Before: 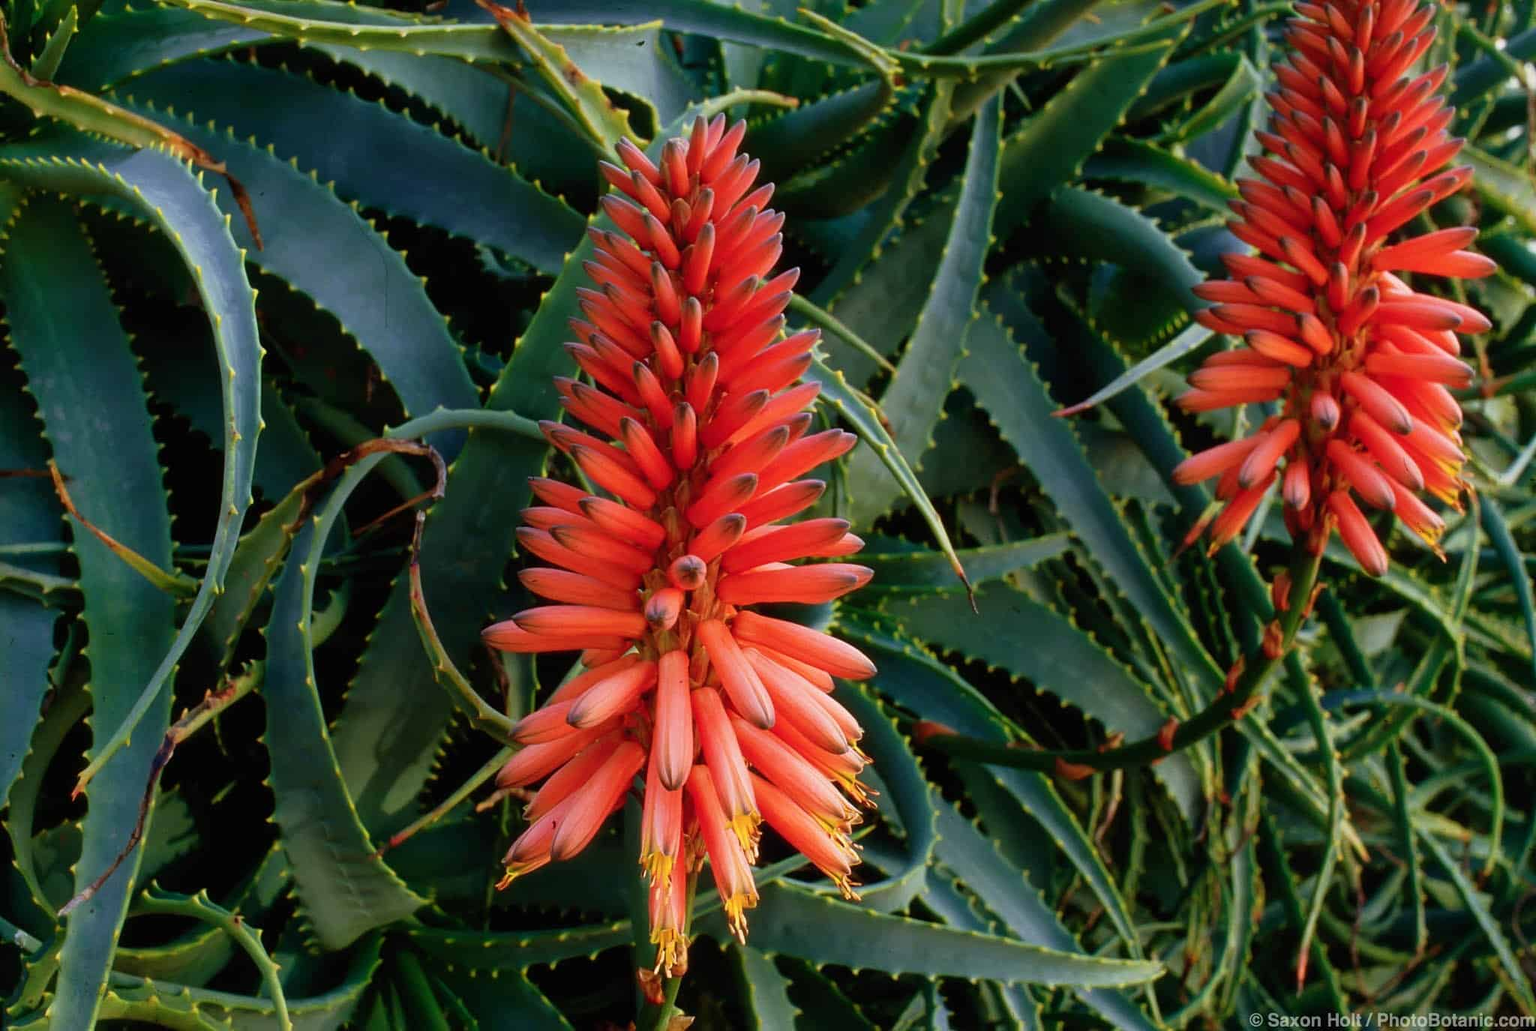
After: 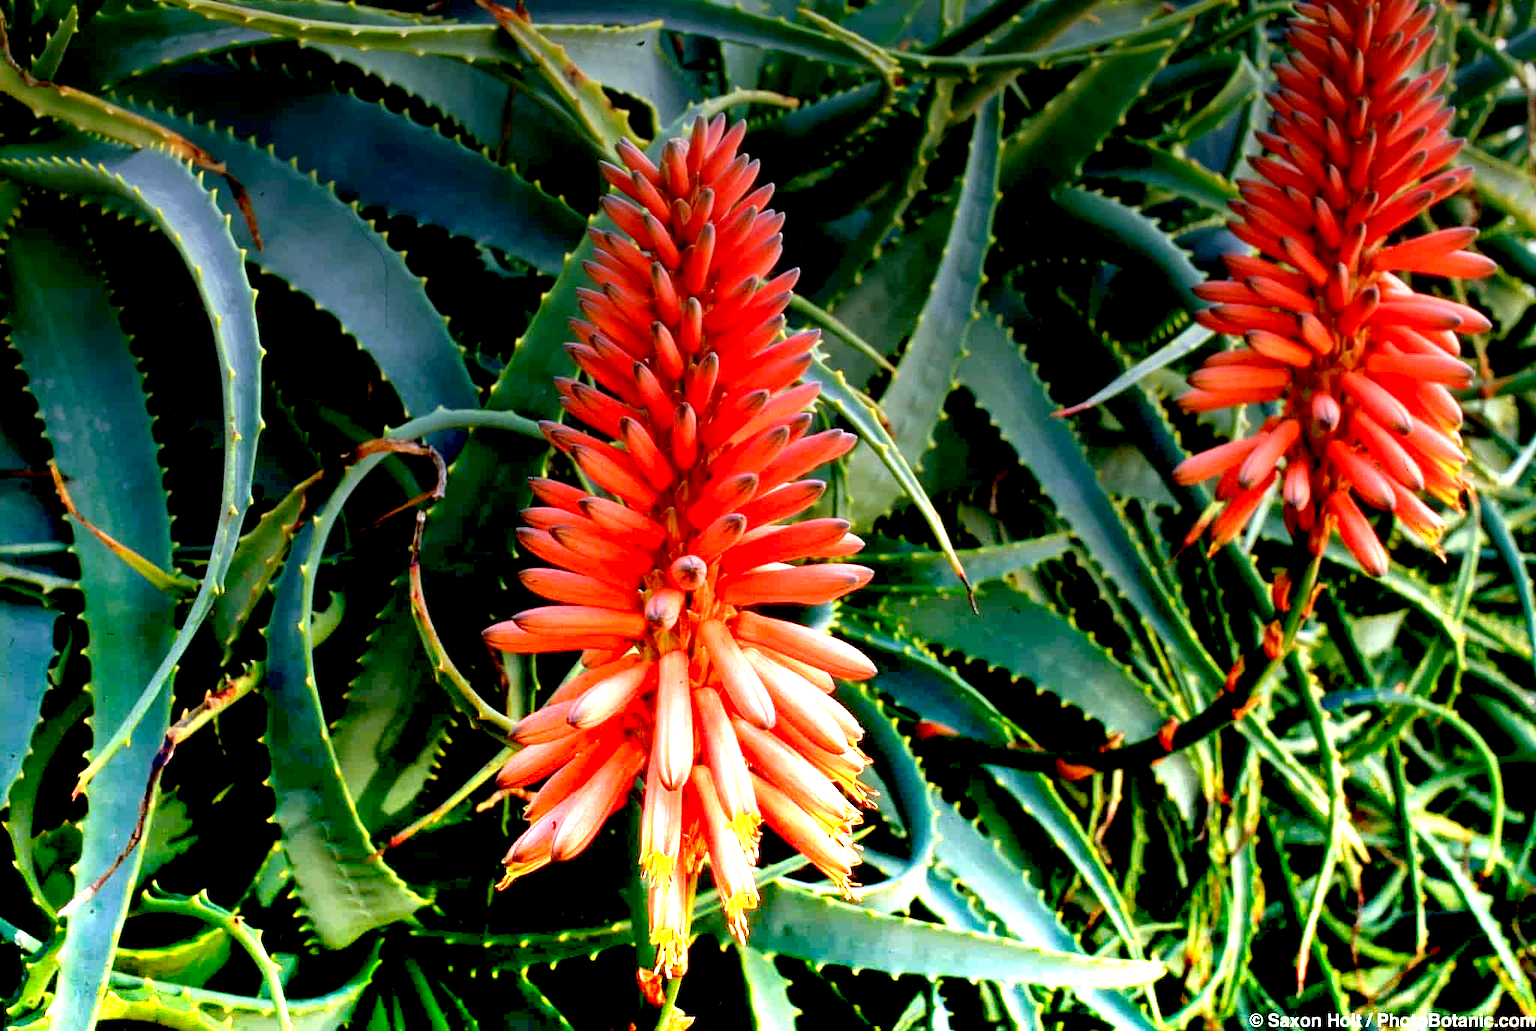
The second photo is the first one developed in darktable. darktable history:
graduated density: density -3.9 EV
exposure: black level correction 0.016, exposure -0.009 EV, compensate highlight preservation false
